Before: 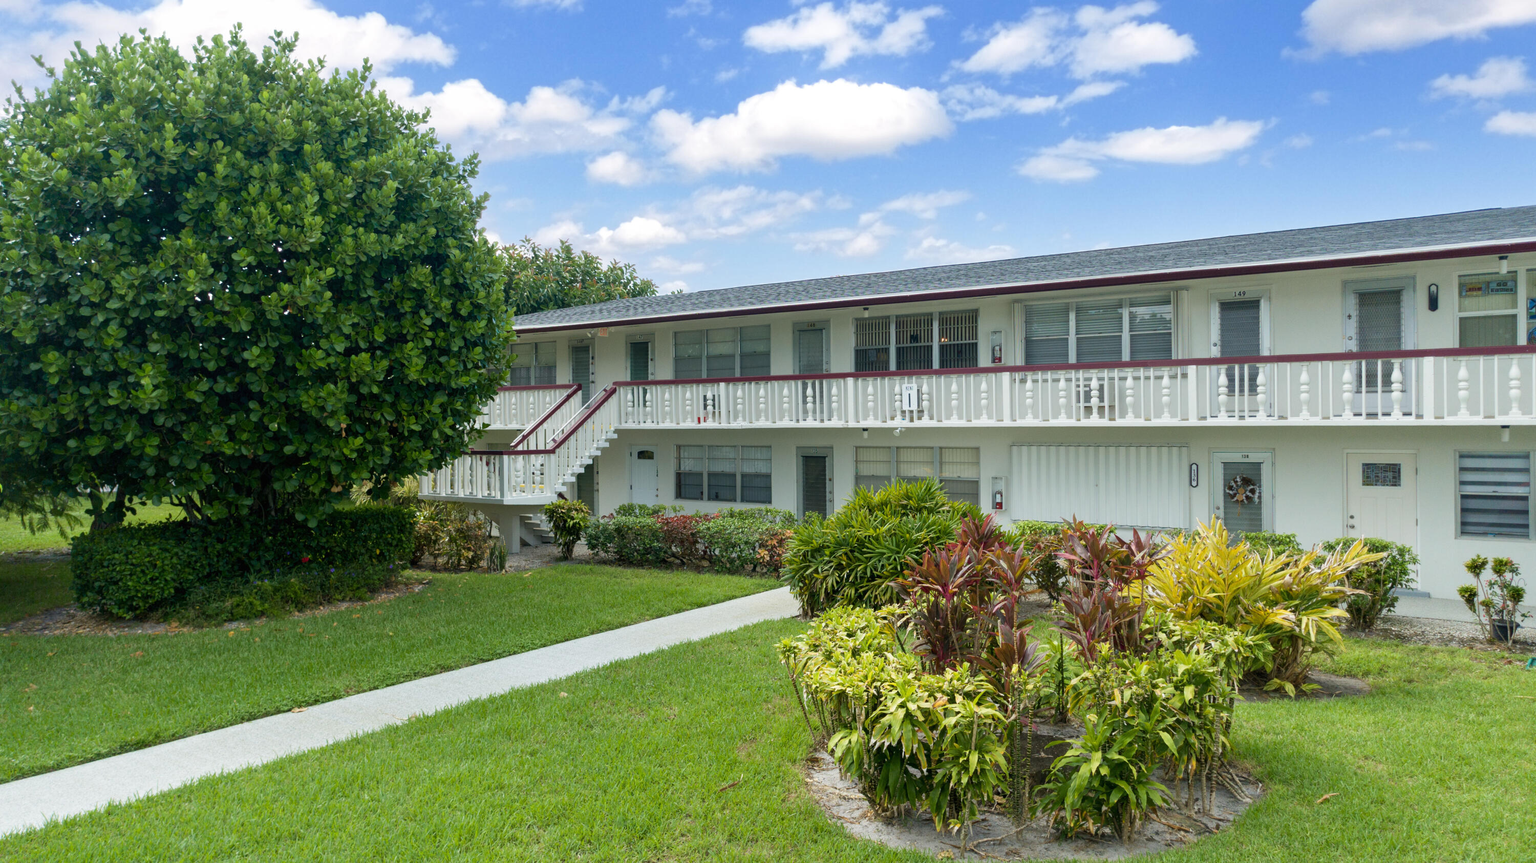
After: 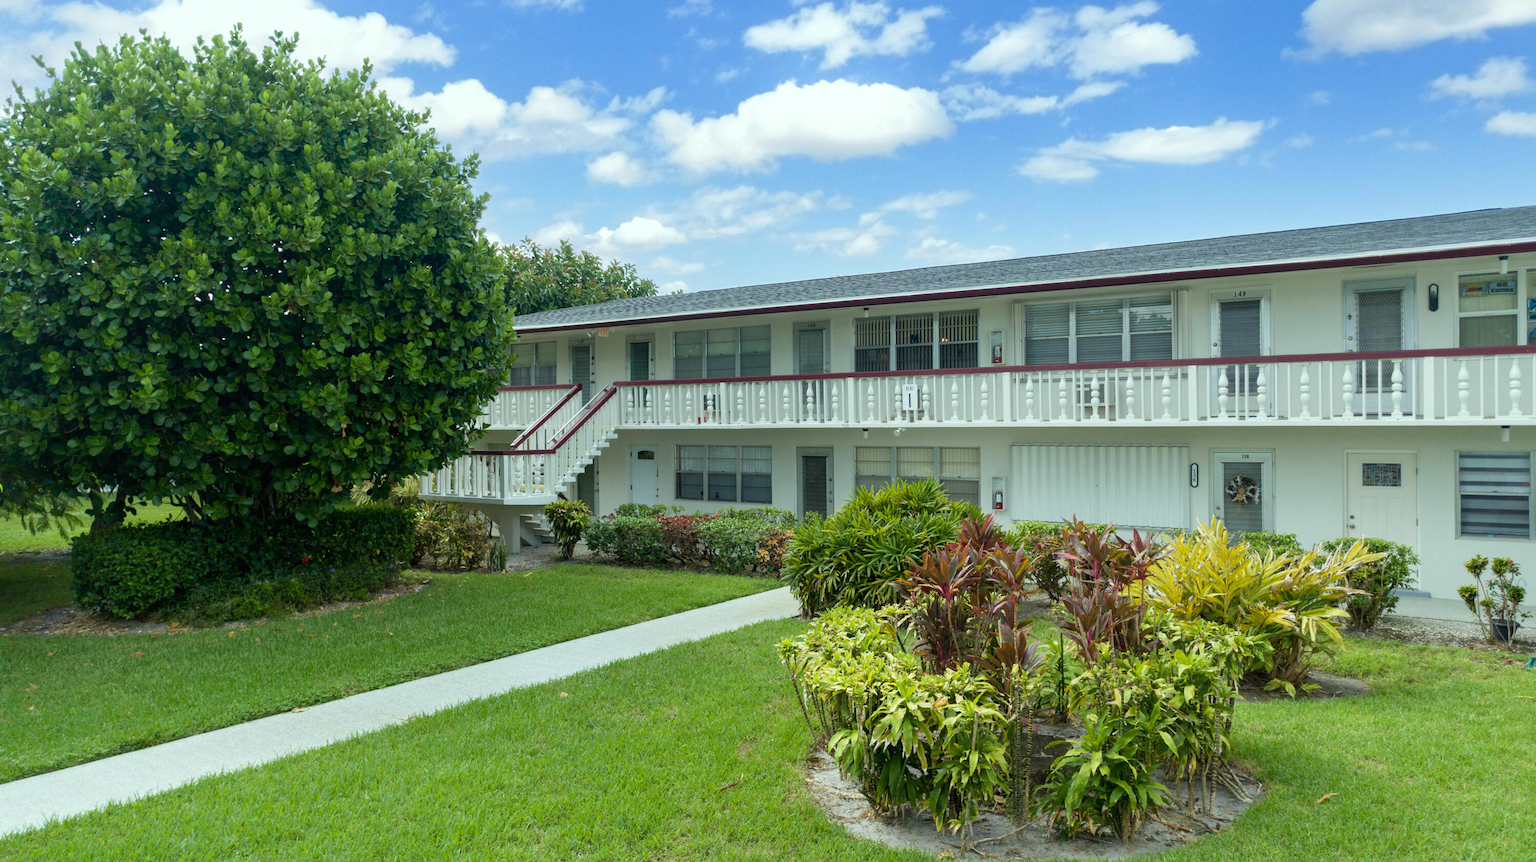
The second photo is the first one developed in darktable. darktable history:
color correction: highlights a* -6.68, highlights b* 0.841
